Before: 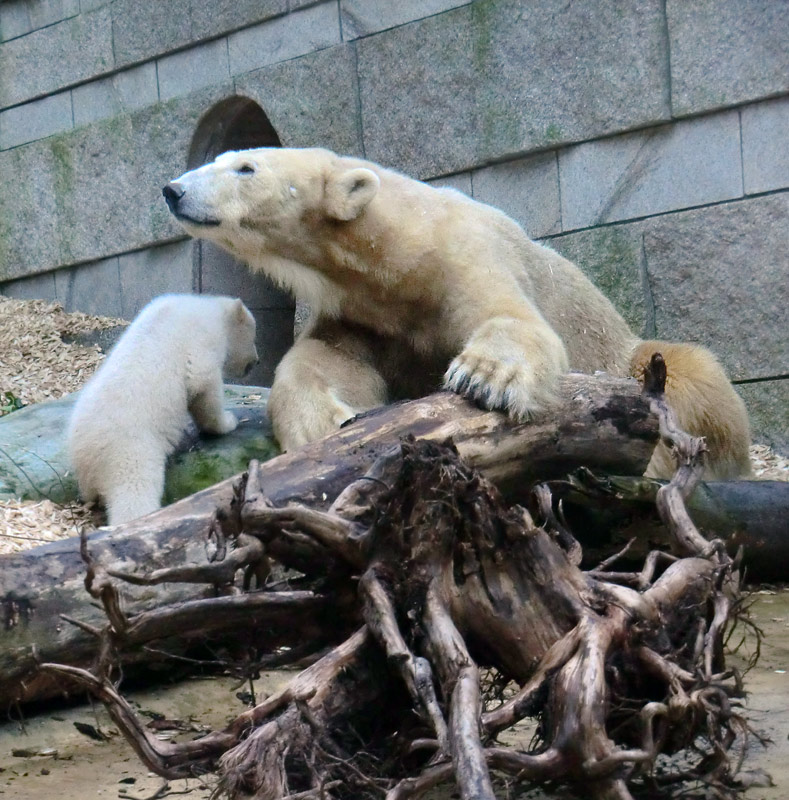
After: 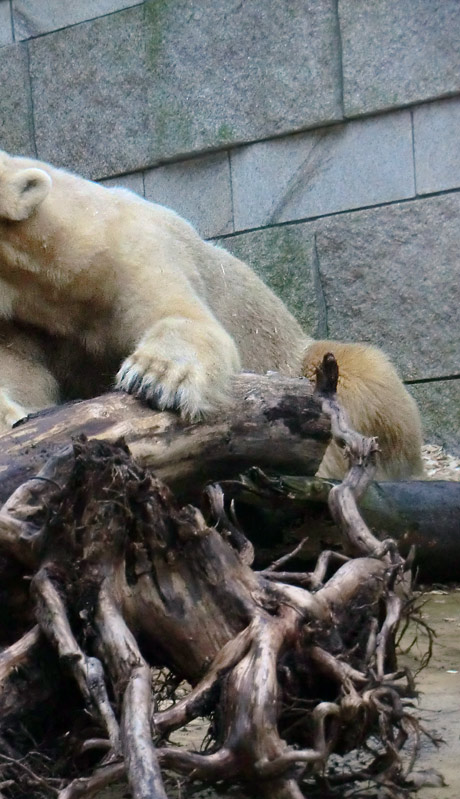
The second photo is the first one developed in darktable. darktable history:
crop: left 41.632%
